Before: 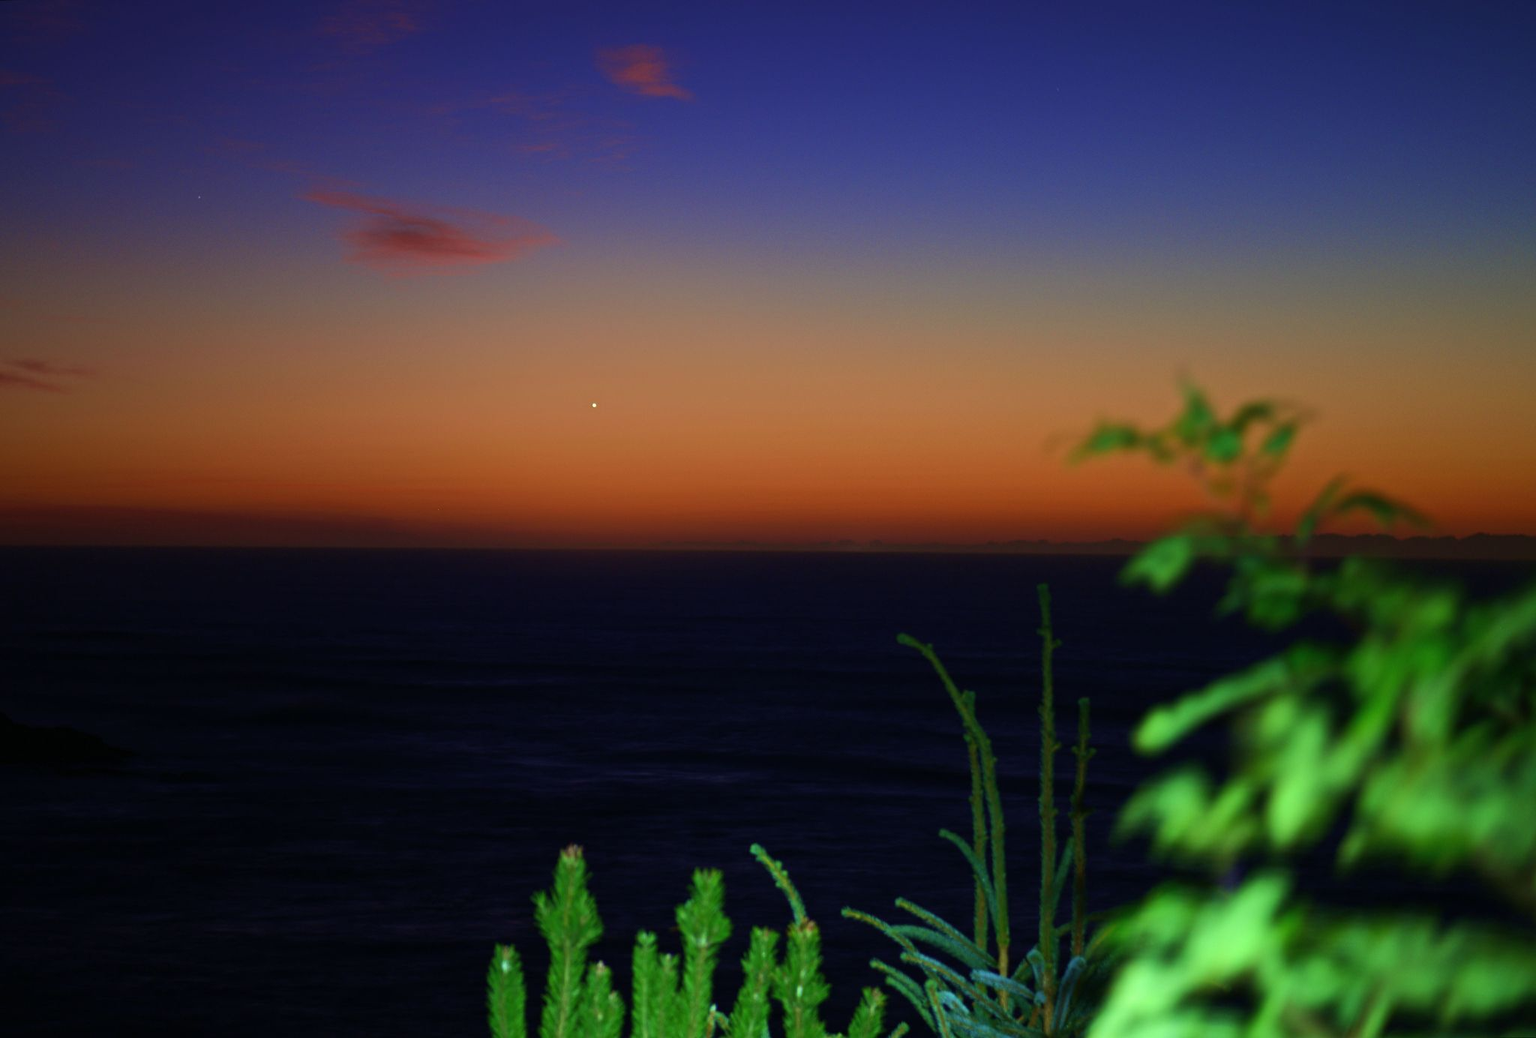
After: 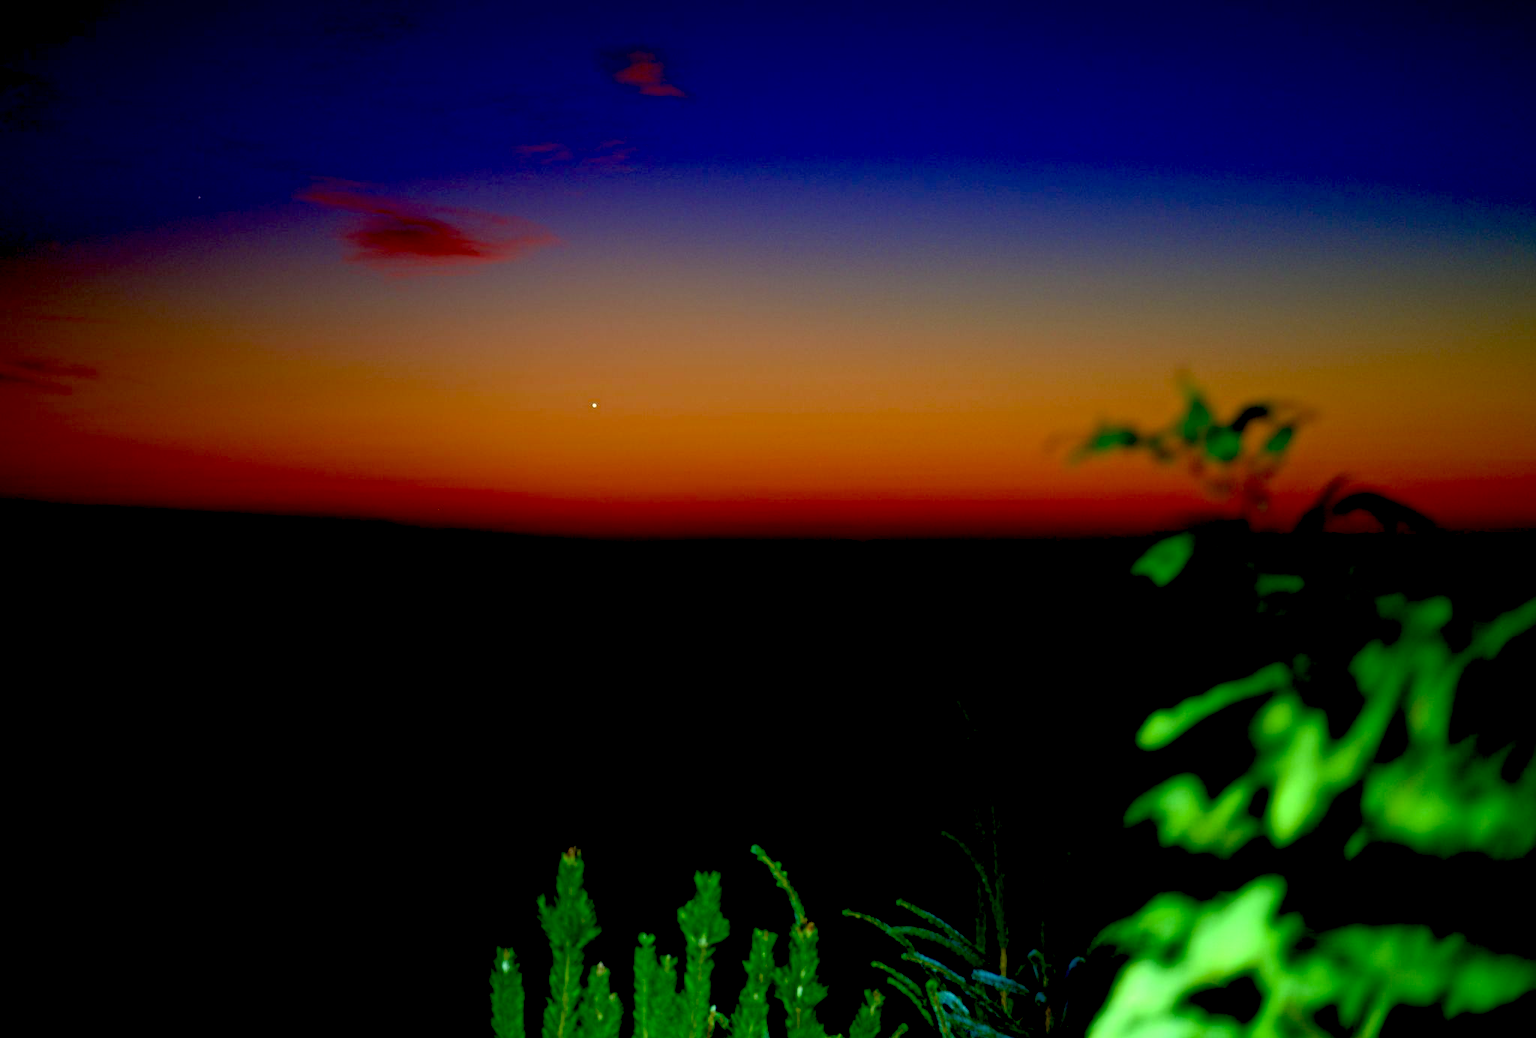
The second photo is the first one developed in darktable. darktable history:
tone equalizer: -8 EV -0.413 EV, -7 EV -0.361 EV, -6 EV -0.344 EV, -5 EV -0.187 EV, -3 EV 0.188 EV, -2 EV 0.36 EV, -1 EV 0.381 EV, +0 EV 0.439 EV, edges refinement/feathering 500, mask exposure compensation -1.57 EV, preserve details guided filter
exposure: black level correction 0.058, compensate highlight preservation false
